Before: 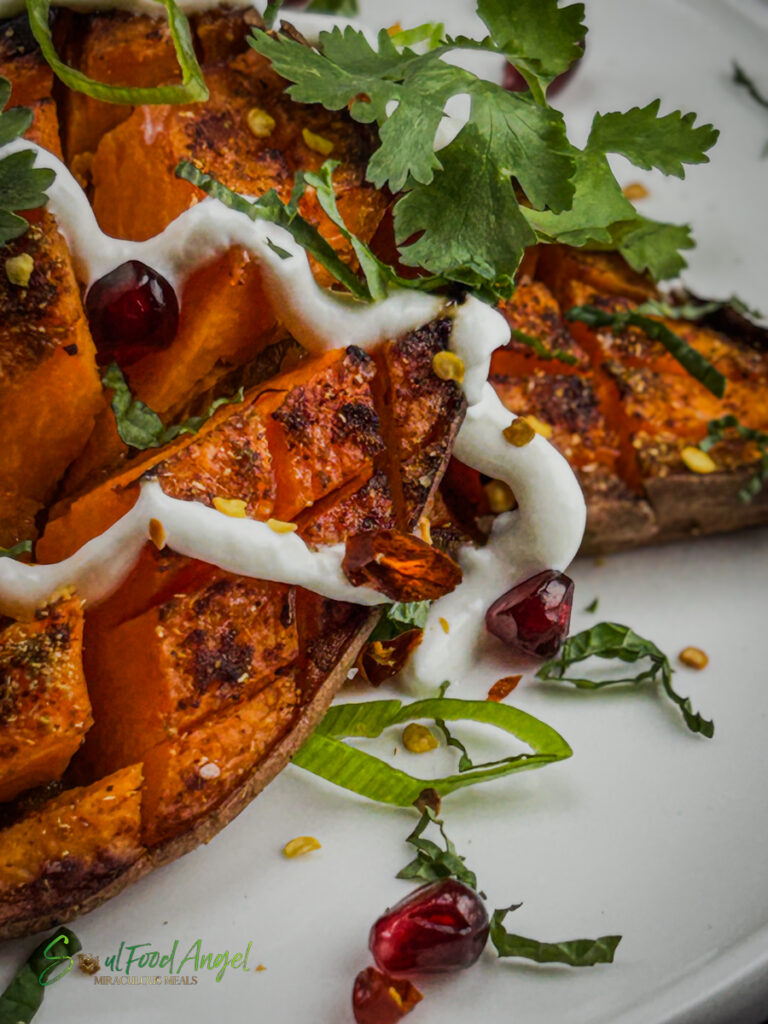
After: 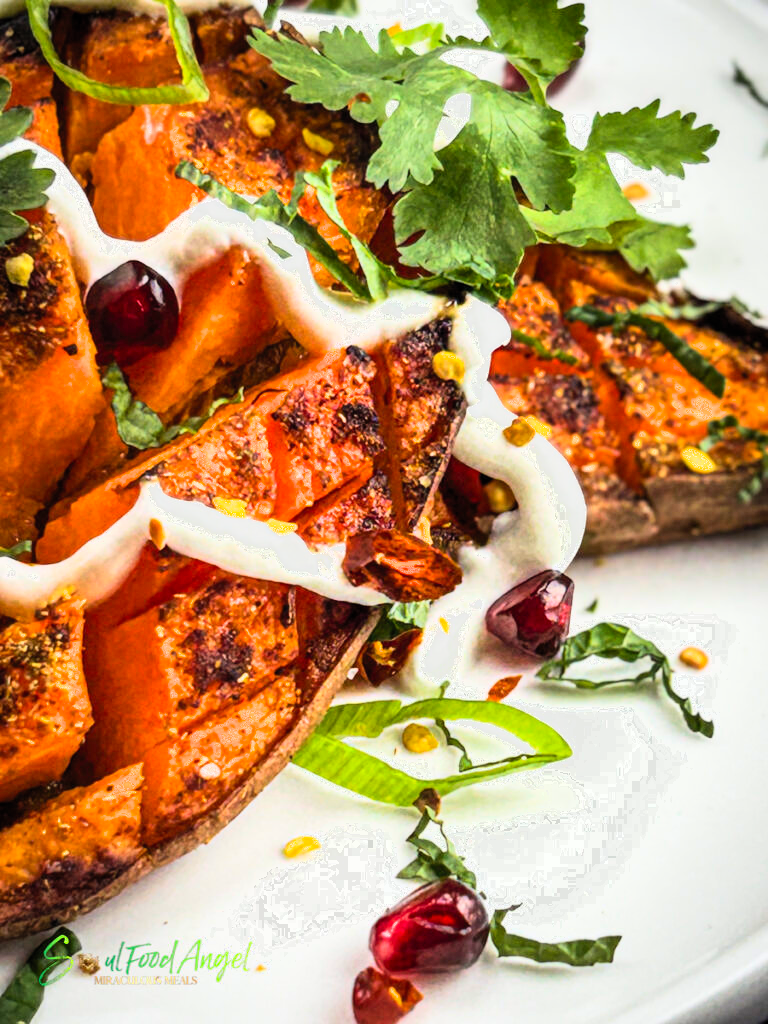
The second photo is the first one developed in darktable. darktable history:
exposure: black level correction 0, exposure 0.95 EV, compensate exposure bias true, compensate highlight preservation false
contrast brightness saturation: contrast 0.204, brightness 0.166, saturation 0.219
filmic rgb: middle gray luminance 18.31%, black relative exposure -11.46 EV, white relative exposure 2.53 EV, target black luminance 0%, hardness 8.47, latitude 98.94%, contrast 1.081, shadows ↔ highlights balance 0.272%
